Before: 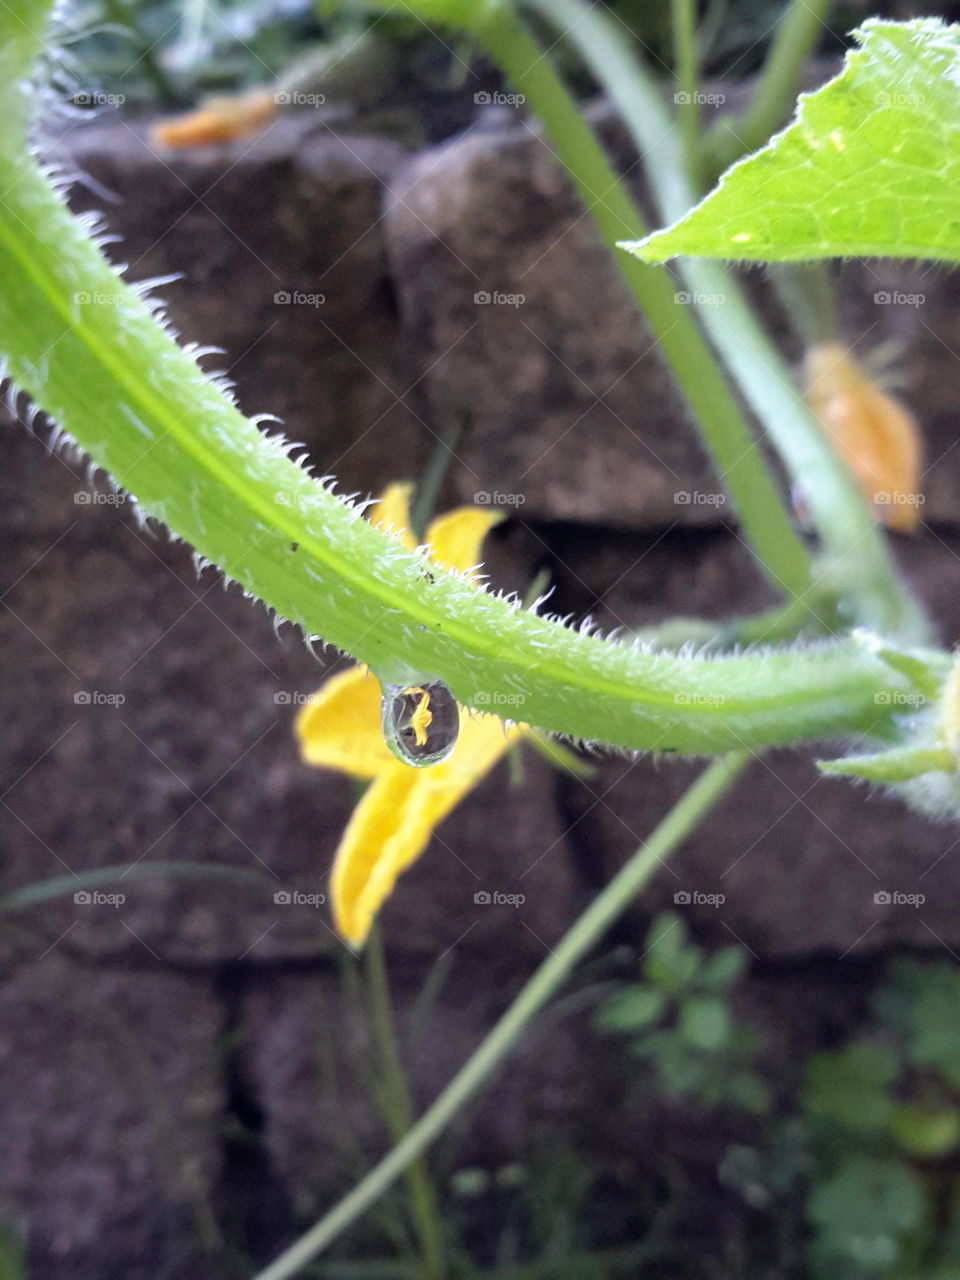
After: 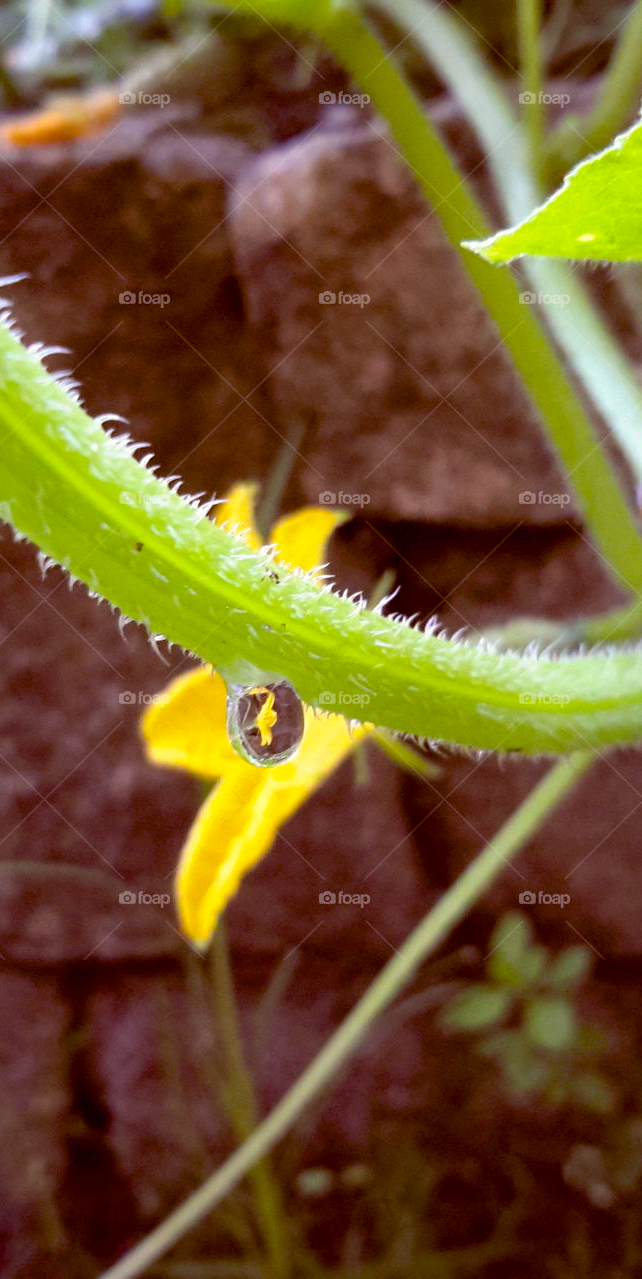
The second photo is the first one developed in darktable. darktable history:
color balance rgb: power › chroma 1.026%, power › hue 28.27°, global offset › chroma 0.395%, global offset › hue 36.28°, perceptual saturation grading › global saturation 25.246%
crop and rotate: left 16.232%, right 16.811%
